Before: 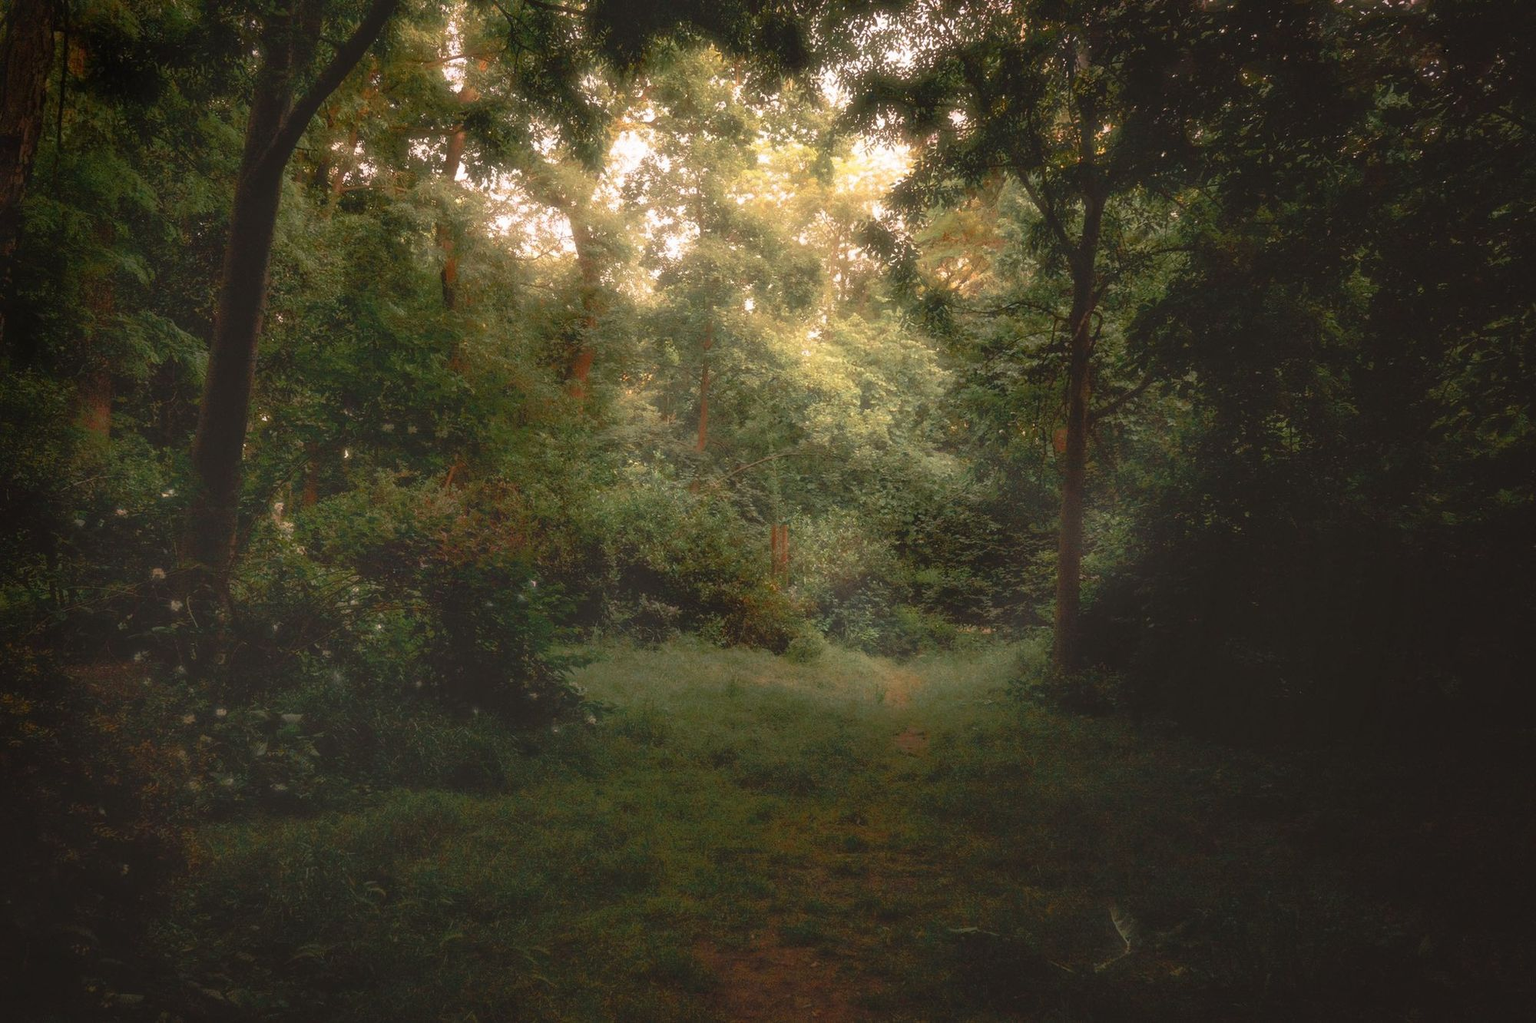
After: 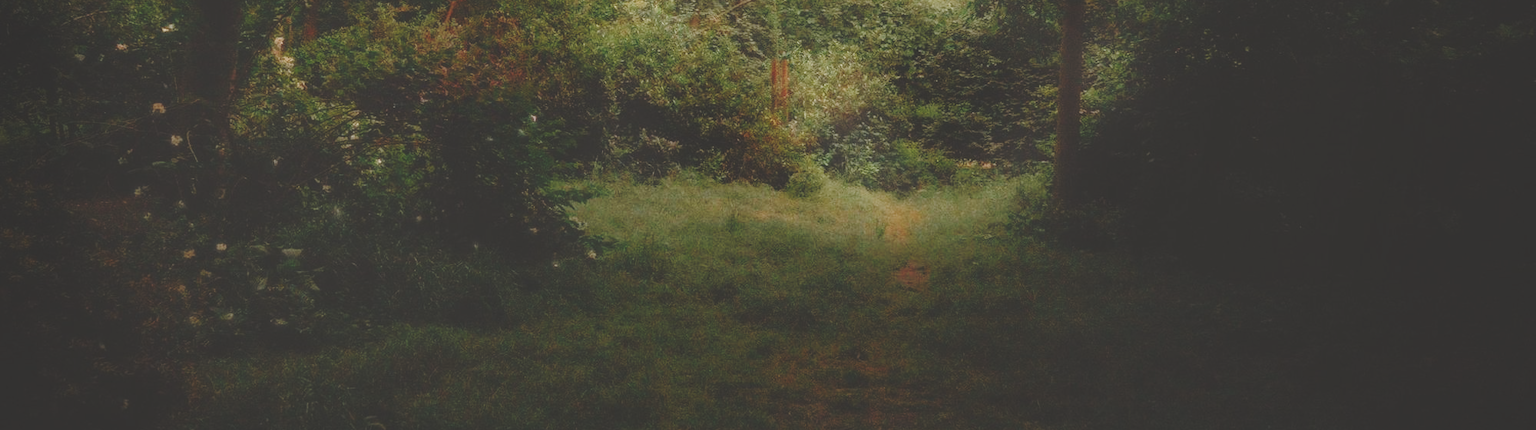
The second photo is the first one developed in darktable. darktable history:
tone equalizer: on, module defaults
crop: top 45.551%, bottom 12.262%
base curve: curves: ch0 [(0, 0.024) (0.055, 0.065) (0.121, 0.166) (0.236, 0.319) (0.693, 0.726) (1, 1)], preserve colors none
